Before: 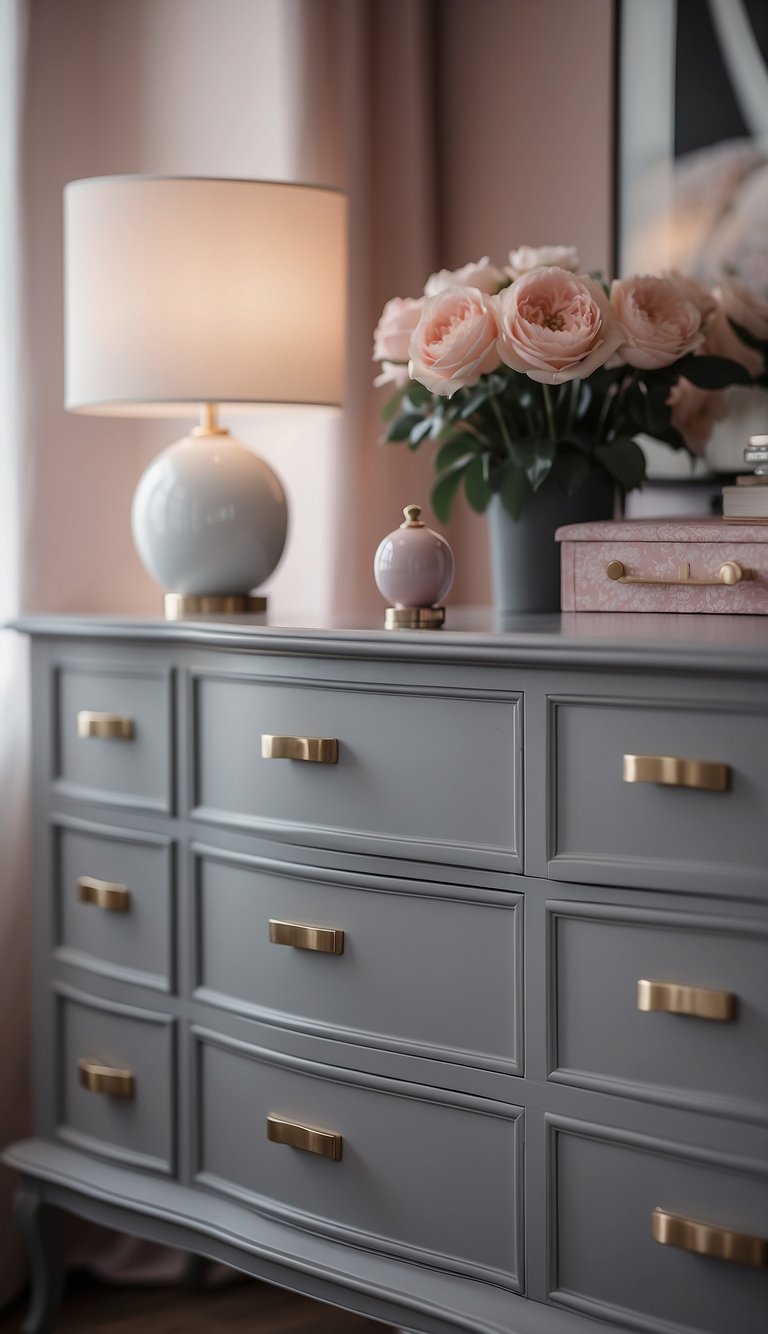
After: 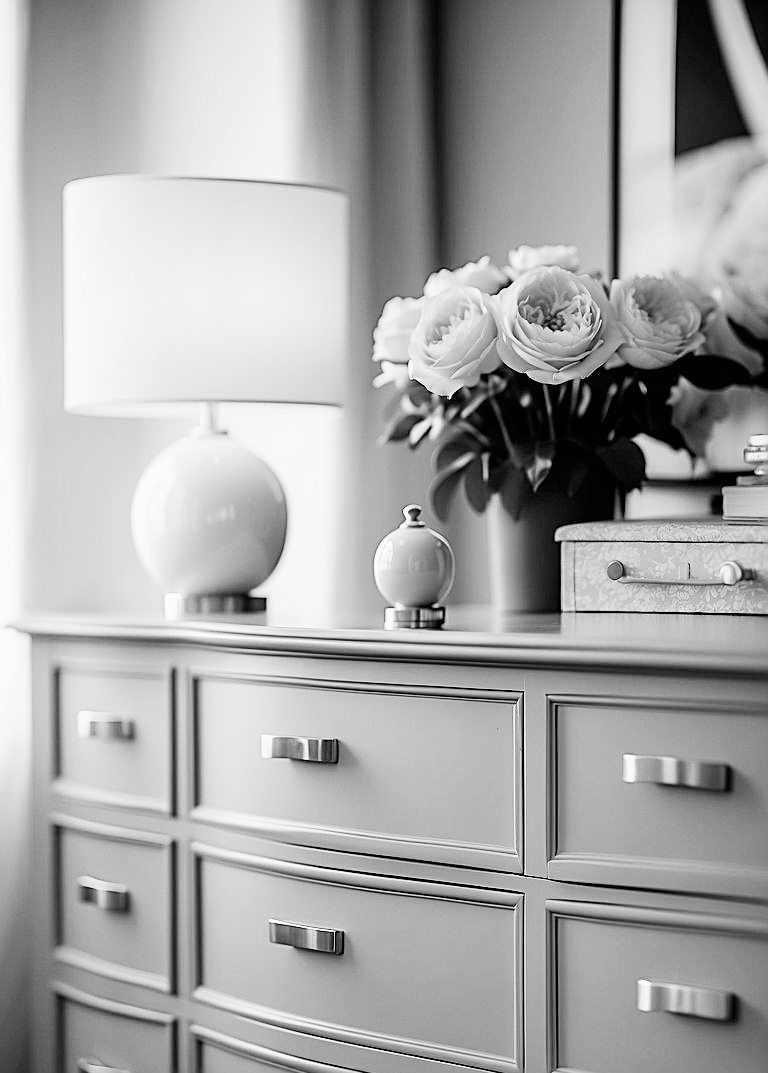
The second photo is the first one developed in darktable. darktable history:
filmic rgb: black relative exposure -5.07 EV, white relative exposure 3.97 EV, hardness 2.88, contrast 1.398, highlights saturation mix -20.67%
contrast brightness saturation: saturation -0.992
sharpen: amount 0.892
crop: bottom 19.545%
exposure: exposure 1.232 EV, compensate highlight preservation false
color balance rgb: highlights gain › chroma 1.063%, highlights gain › hue 53.9°, perceptual saturation grading › global saturation 35.901%, perceptual saturation grading › shadows 35.092%
